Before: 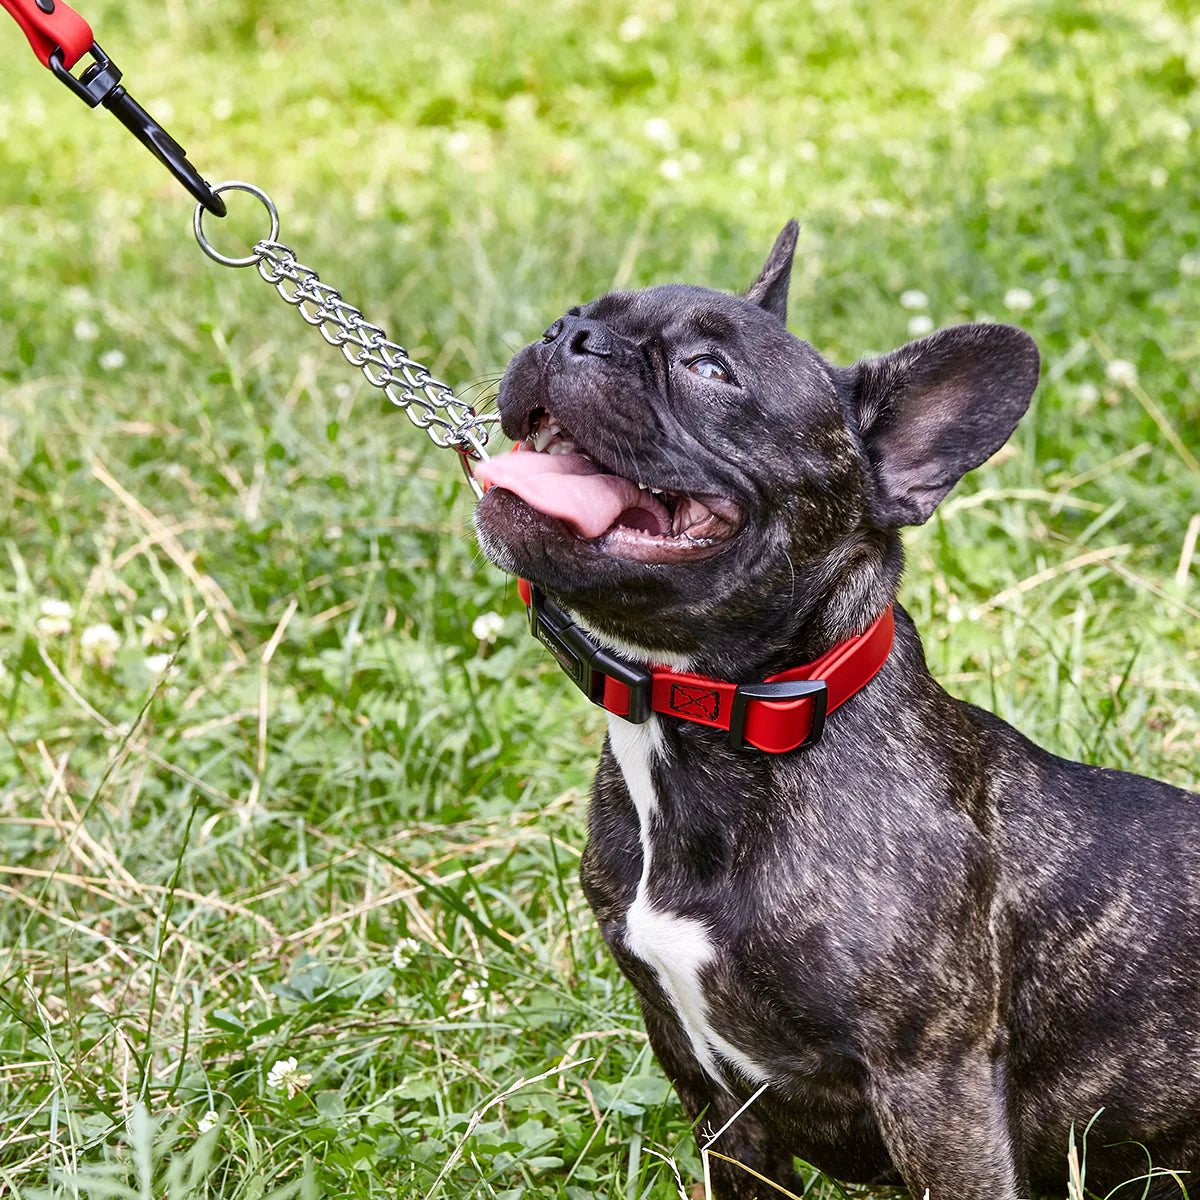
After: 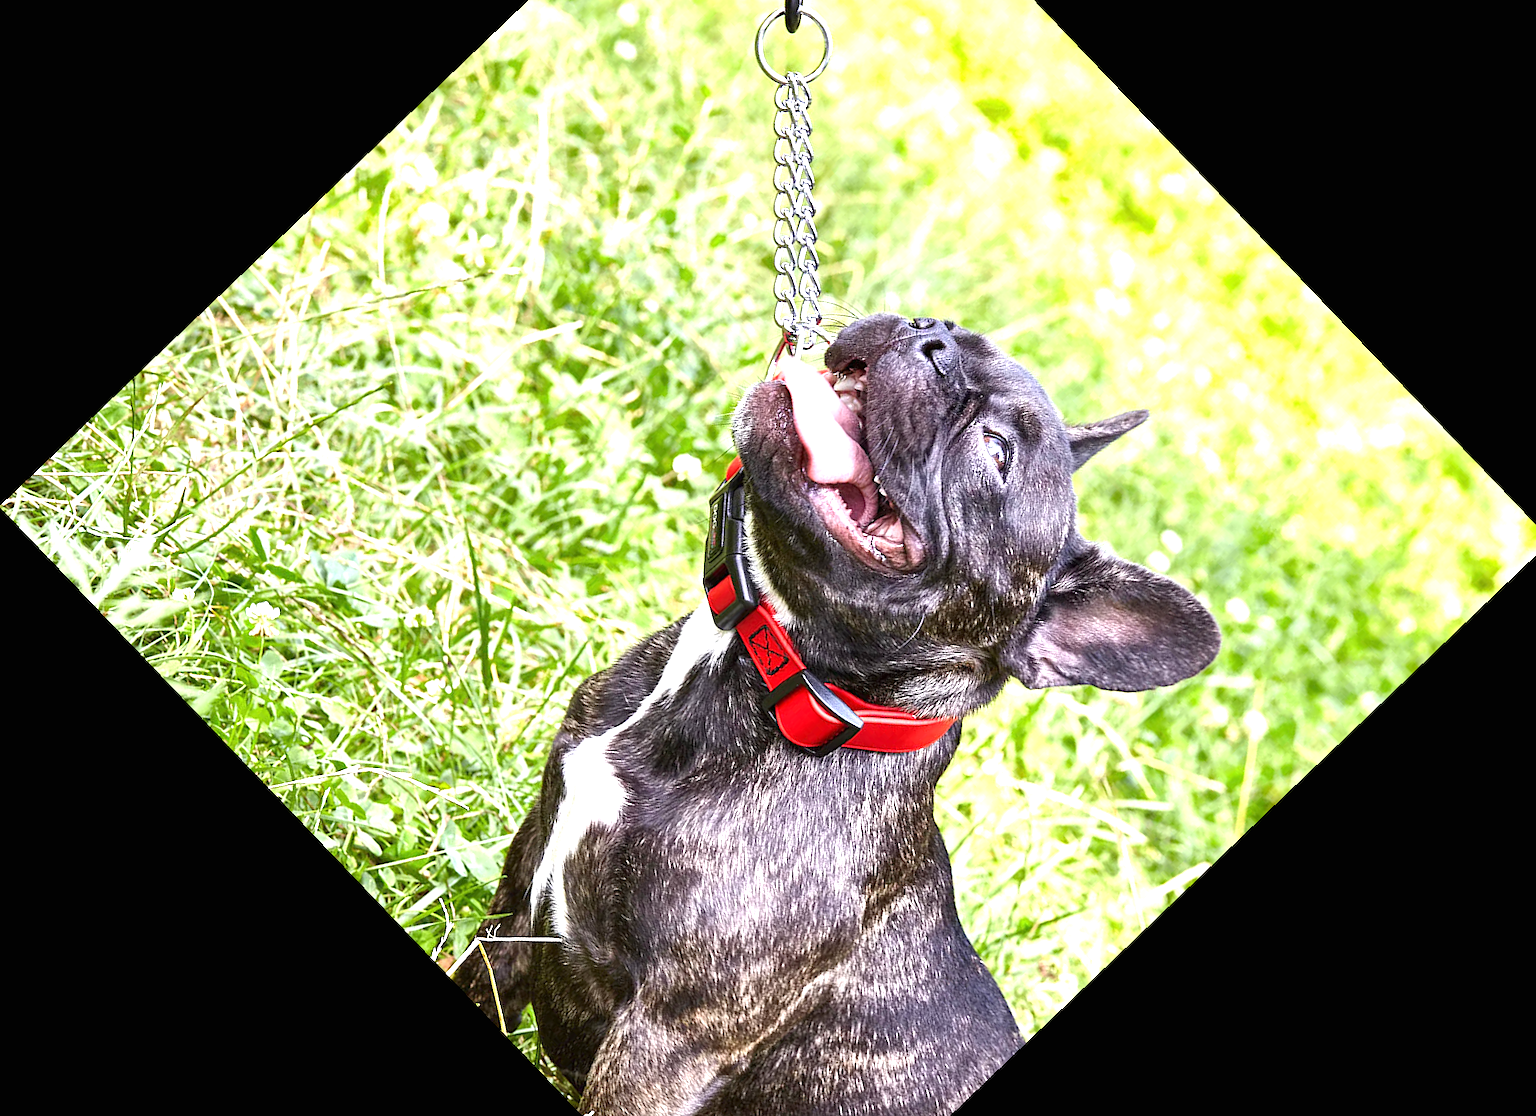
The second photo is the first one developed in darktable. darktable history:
contrast brightness saturation: contrast 0.05
exposure: black level correction 0, exposure 1.2 EV, compensate highlight preservation false
crop and rotate: angle -46.26°, top 16.234%, right 0.912%, bottom 11.704%
